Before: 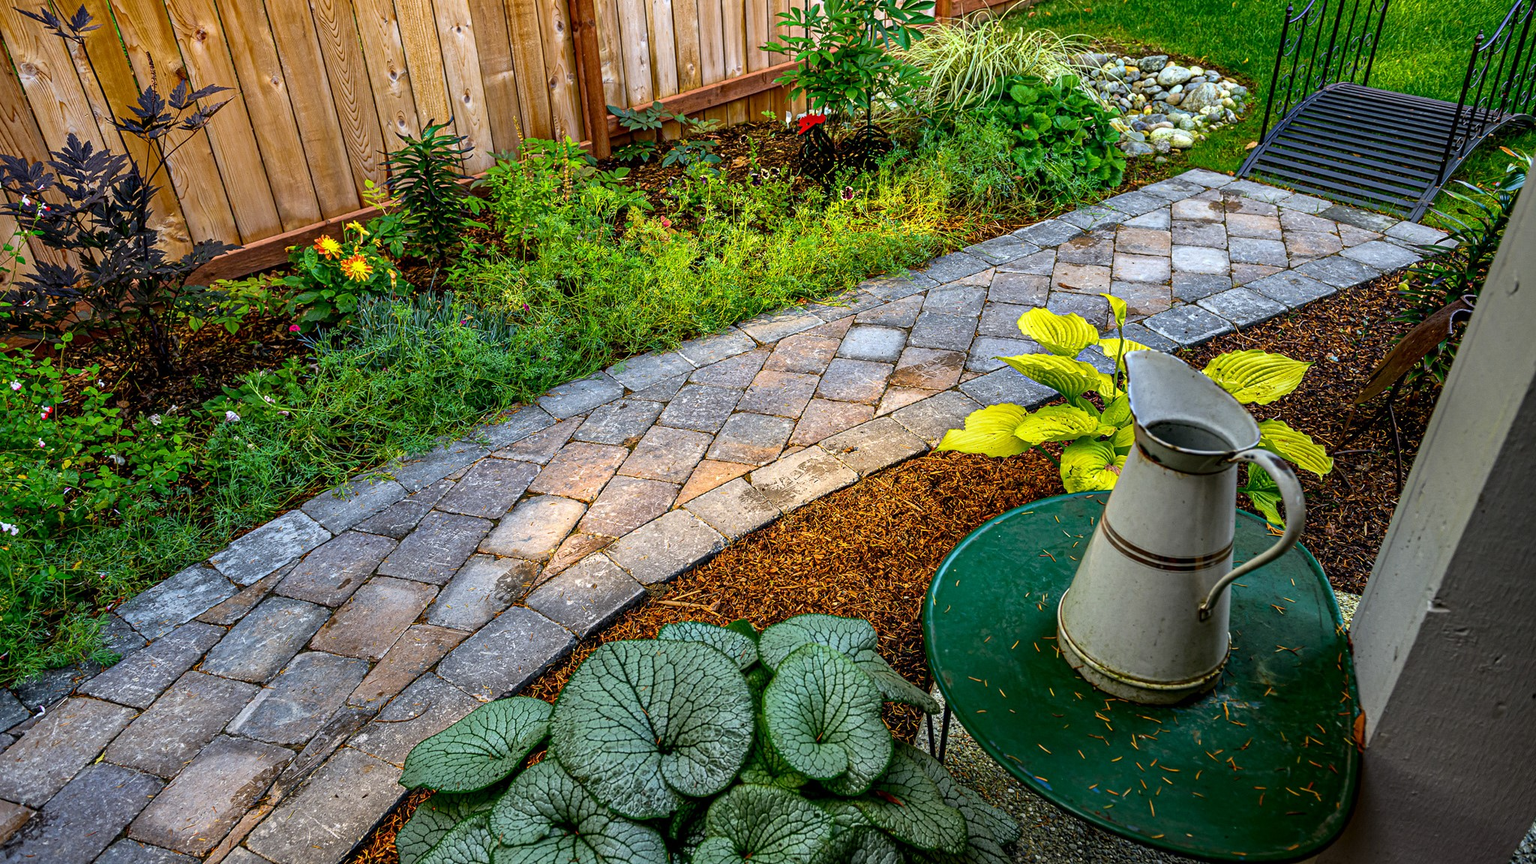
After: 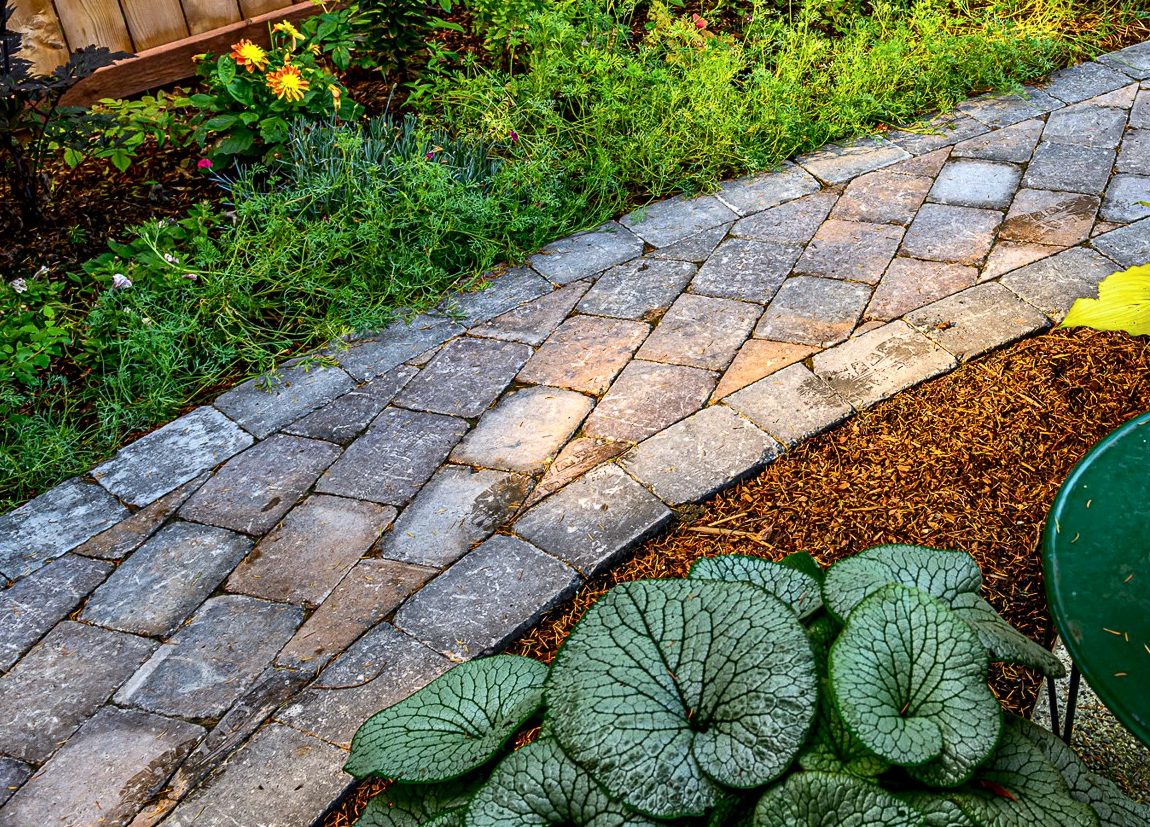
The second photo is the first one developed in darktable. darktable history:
contrast brightness saturation: contrast 0.144
crop: left 9.186%, top 23.84%, right 34.637%, bottom 4.317%
